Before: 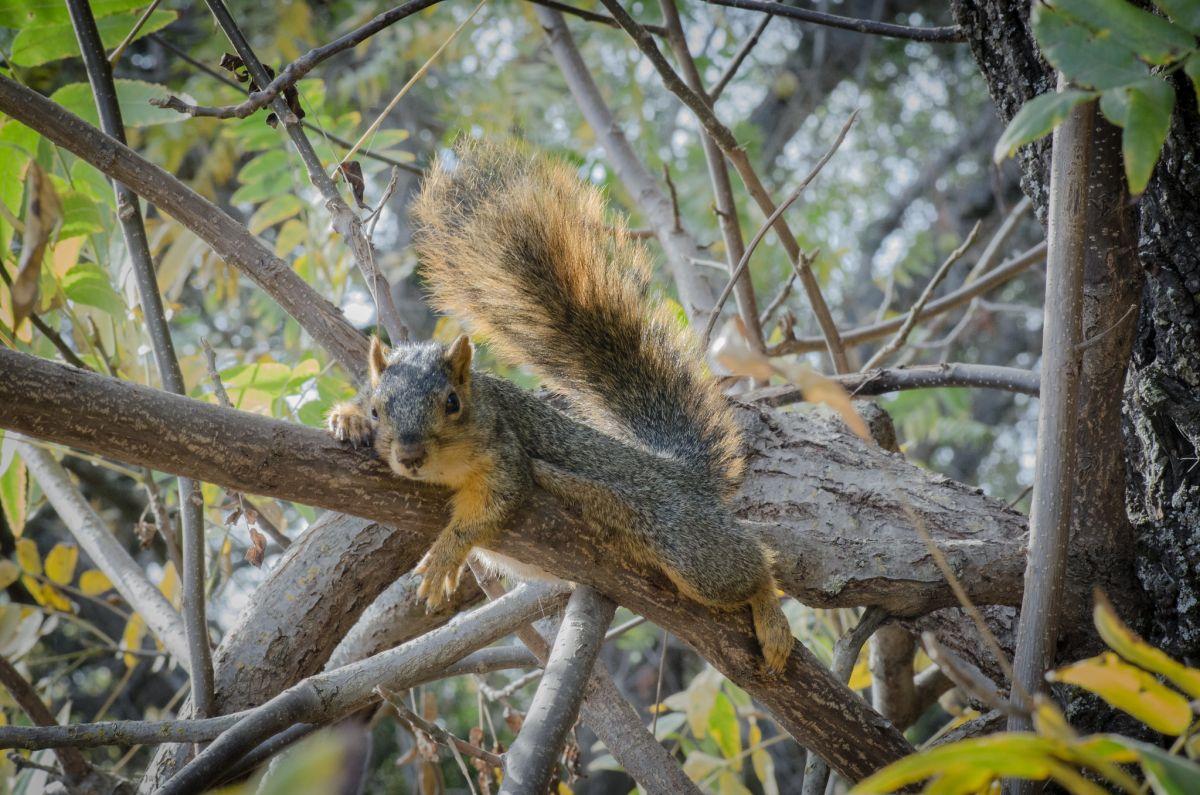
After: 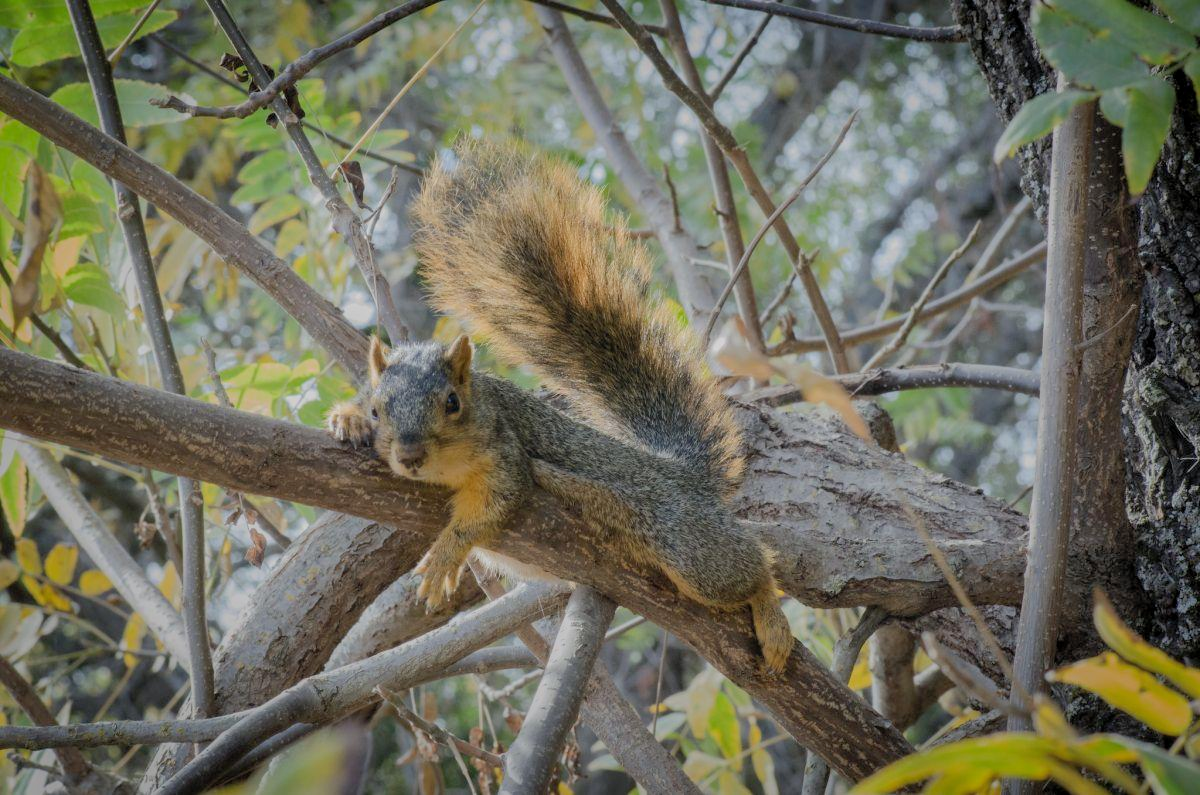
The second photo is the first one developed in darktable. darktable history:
filmic rgb: black relative exposure -14.99 EV, white relative exposure 3 EV, target black luminance 0%, hardness 9.26, latitude 98.68%, contrast 0.912, shadows ↔ highlights balance 0.572%, color science v6 (2022)
shadows and highlights: shadows color adjustment 99.15%, highlights color adjustment 0.322%
local contrast: mode bilateral grid, contrast 14, coarseness 35, detail 105%, midtone range 0.2
